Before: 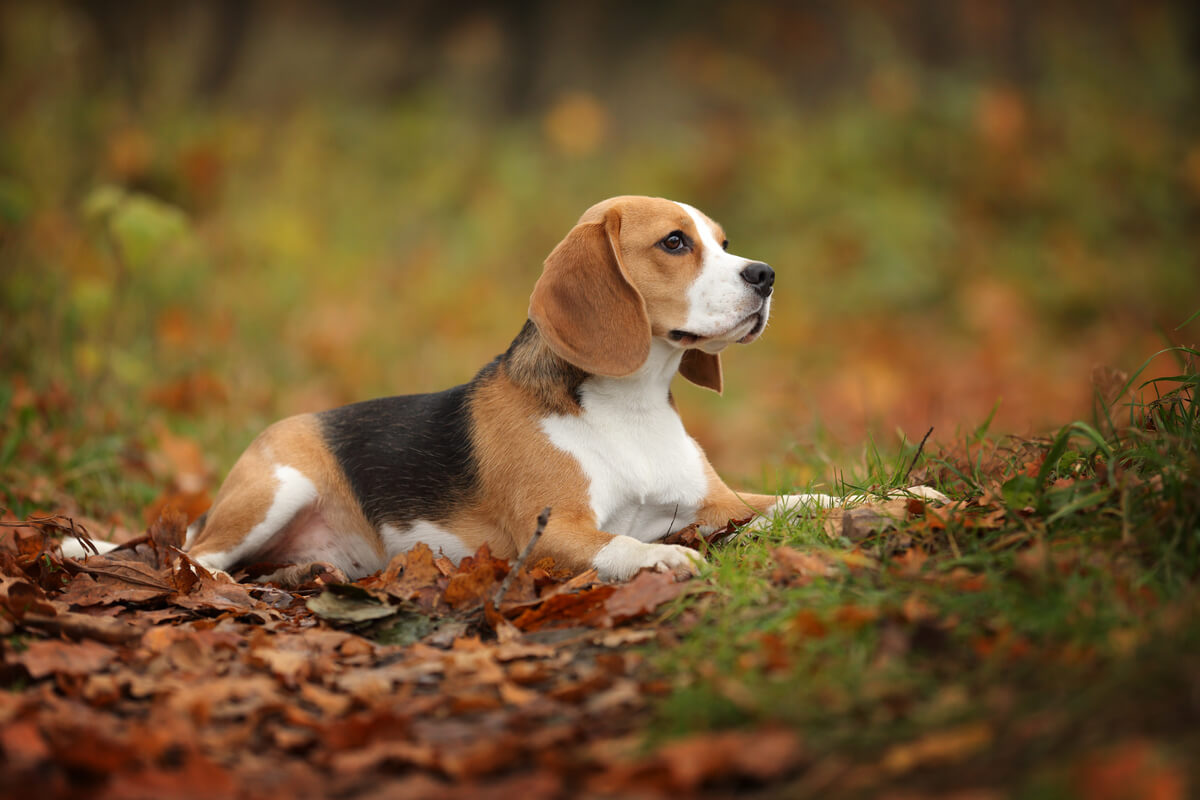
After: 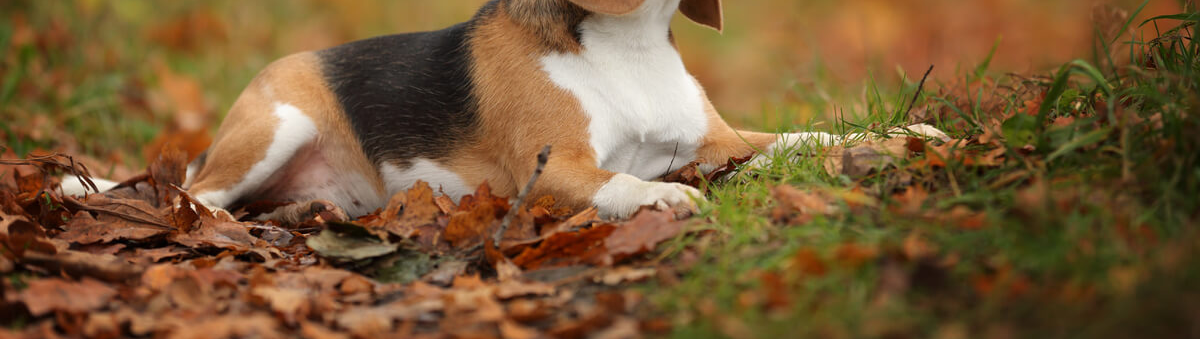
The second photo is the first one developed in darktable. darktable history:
crop: top 45.364%, bottom 12.249%
